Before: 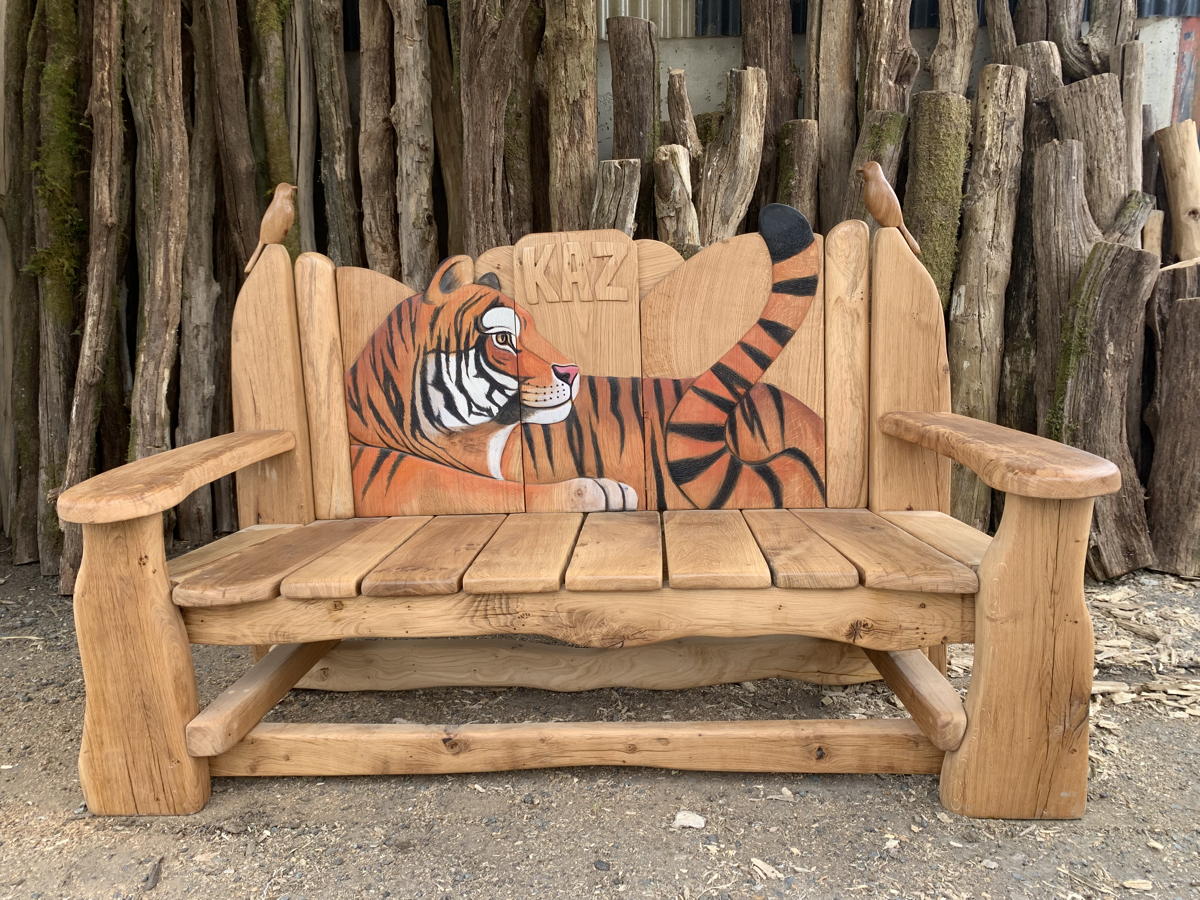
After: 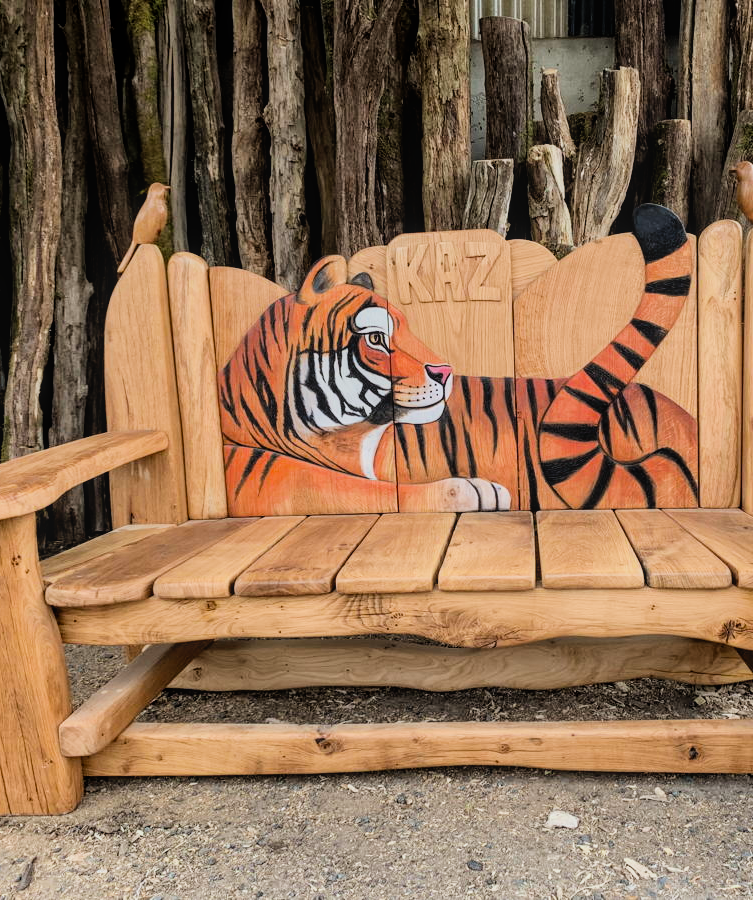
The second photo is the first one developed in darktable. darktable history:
local contrast: detail 110%
white balance: red 0.982, blue 1.018
color balance: contrast 8.5%, output saturation 105%
filmic rgb: black relative exposure -5 EV, hardness 2.88, contrast 1.3
crop: left 10.644%, right 26.528%
